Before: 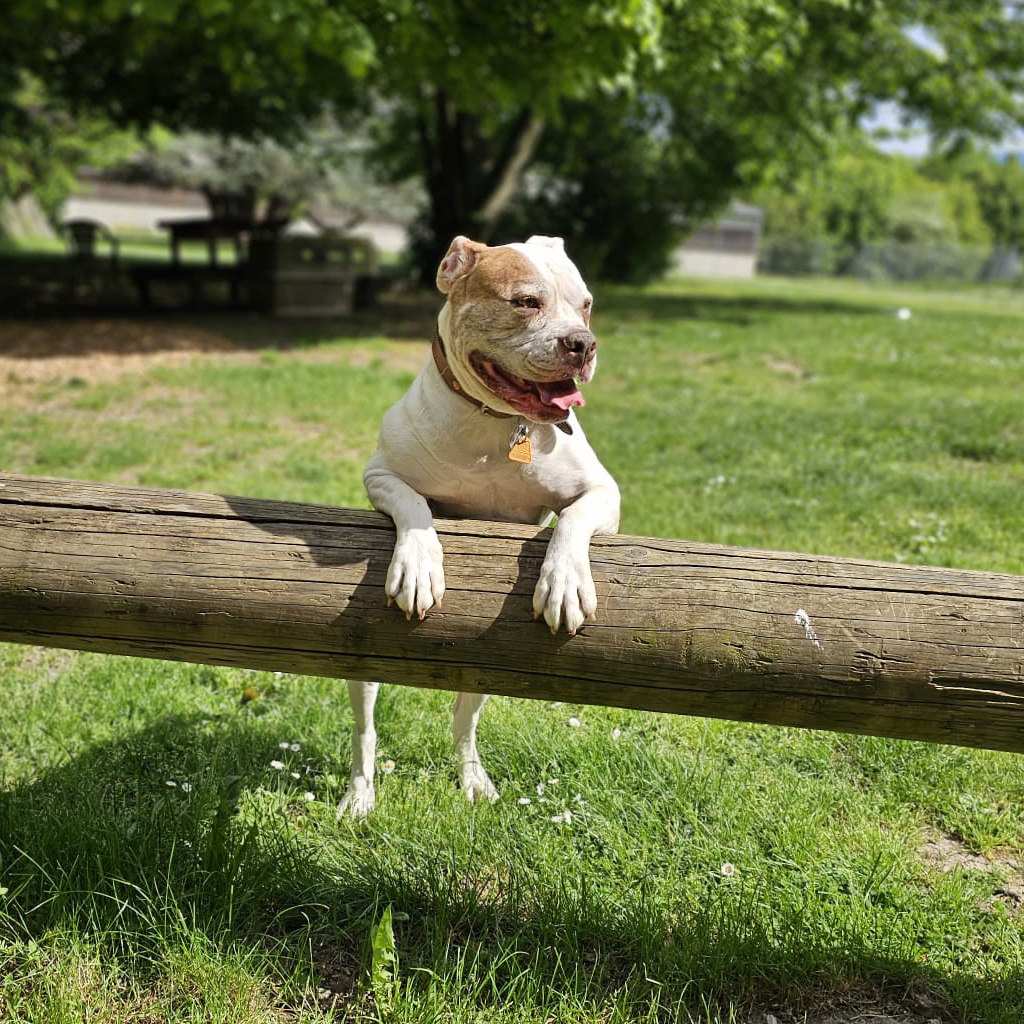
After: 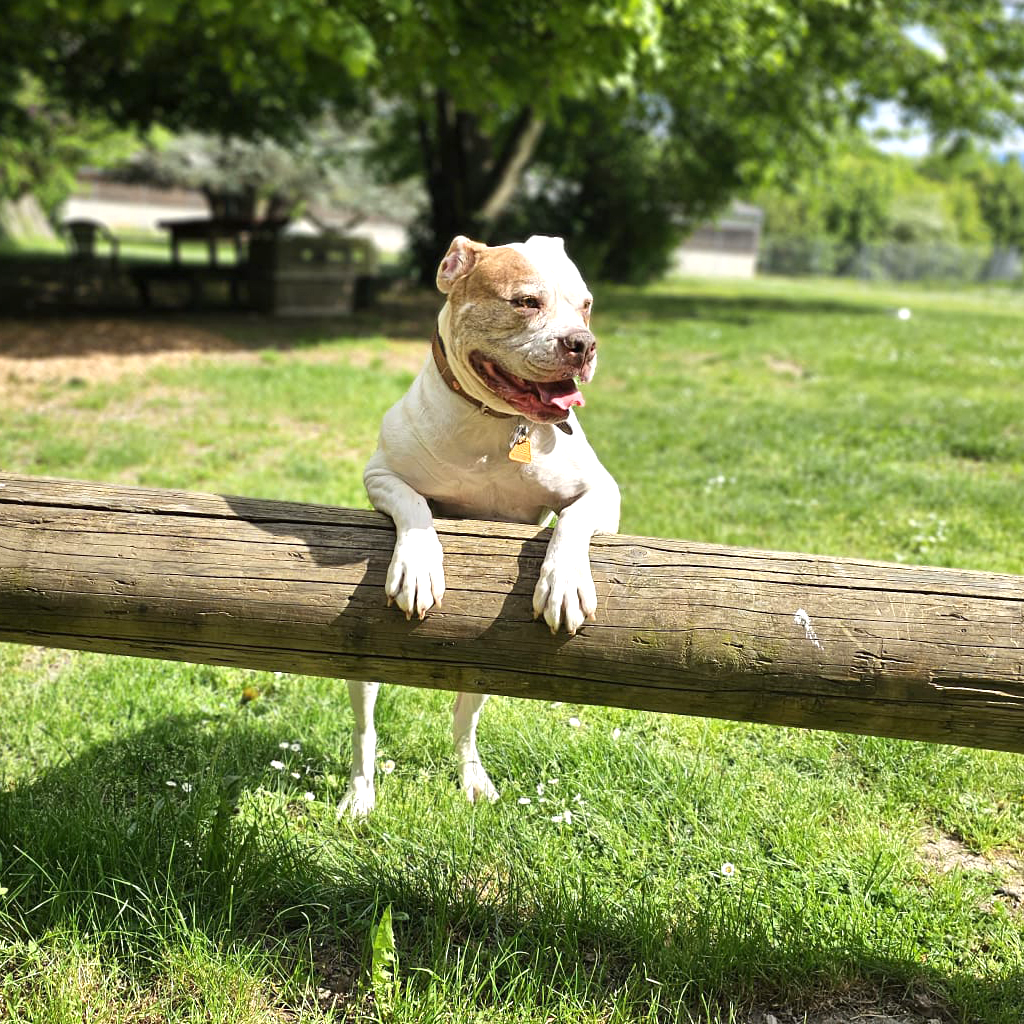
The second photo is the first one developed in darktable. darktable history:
exposure: exposure 0.608 EV, compensate exposure bias true, compensate highlight preservation false
